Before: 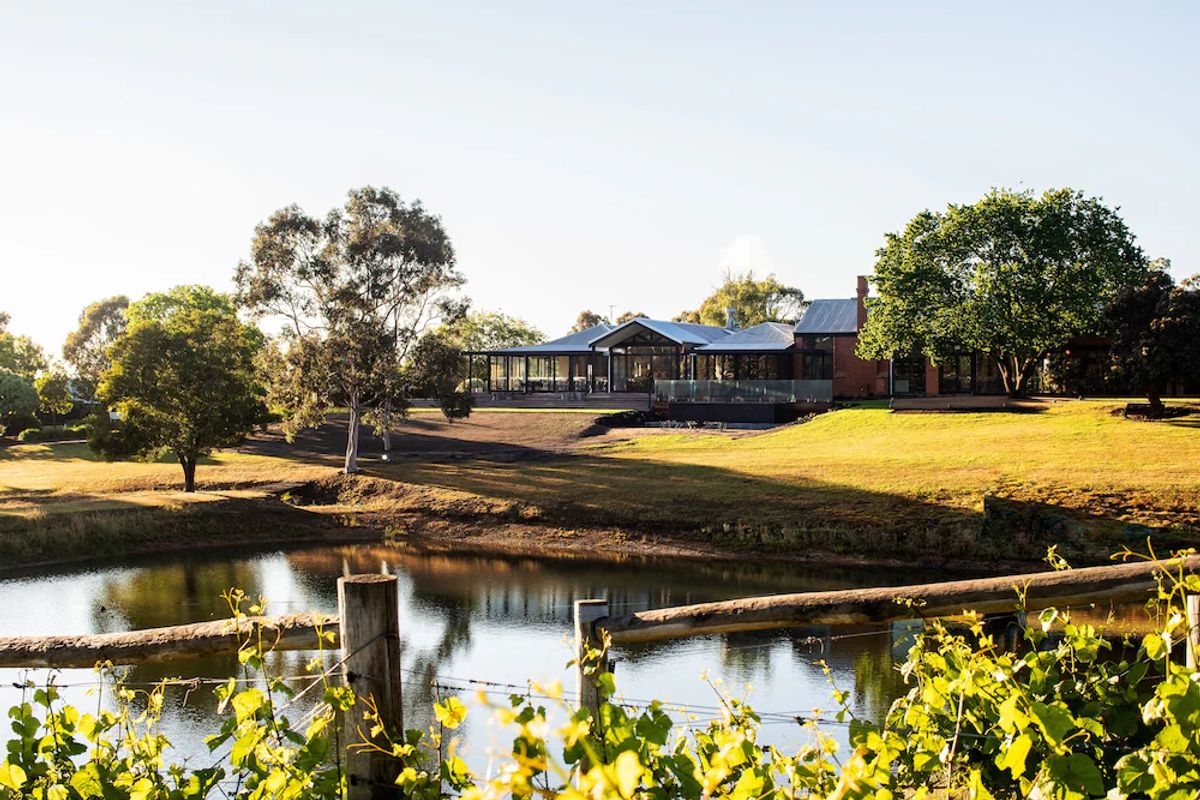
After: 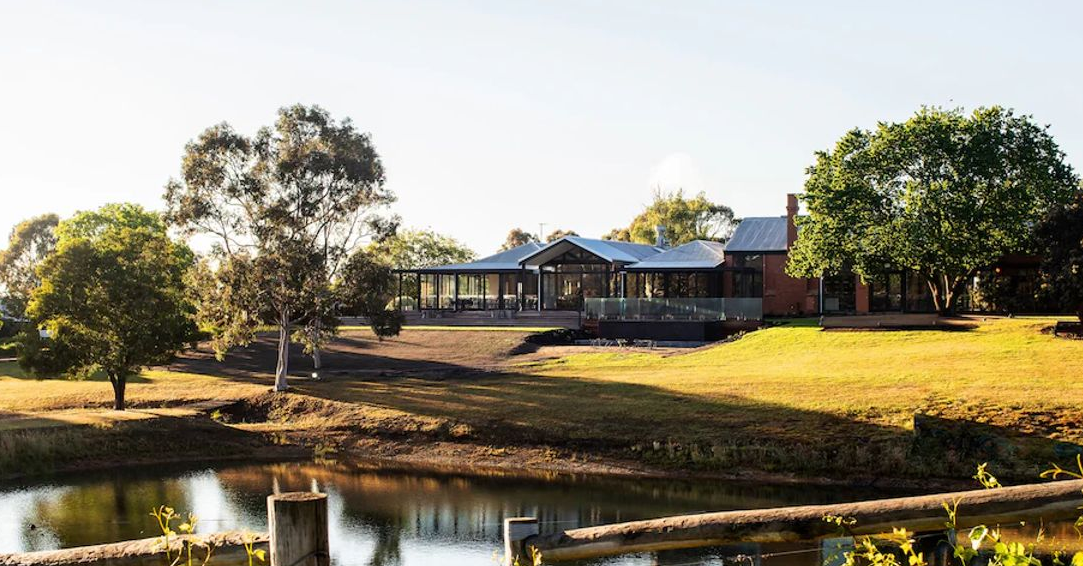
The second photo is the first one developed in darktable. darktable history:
crop: left 5.909%, top 10.367%, right 3.768%, bottom 18.834%
